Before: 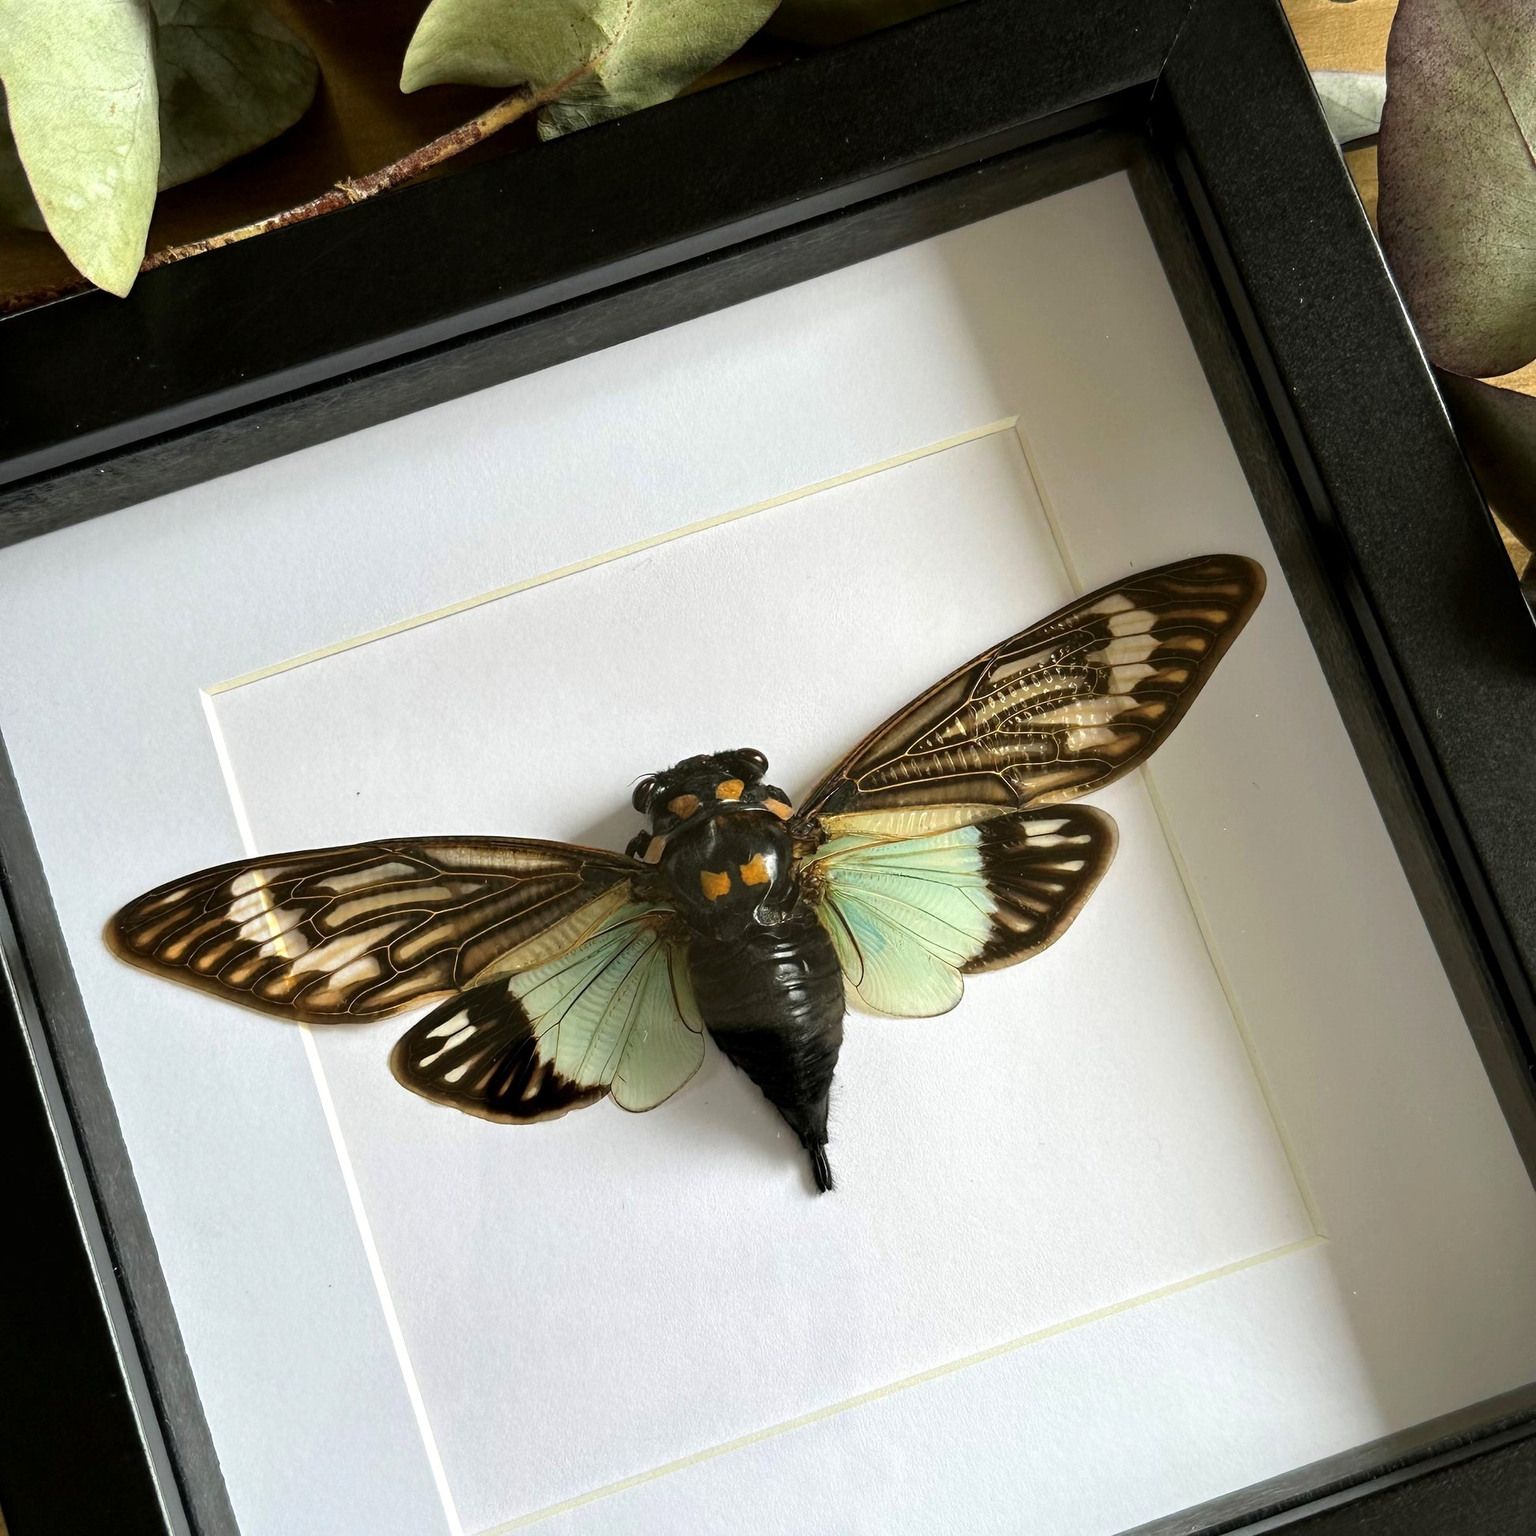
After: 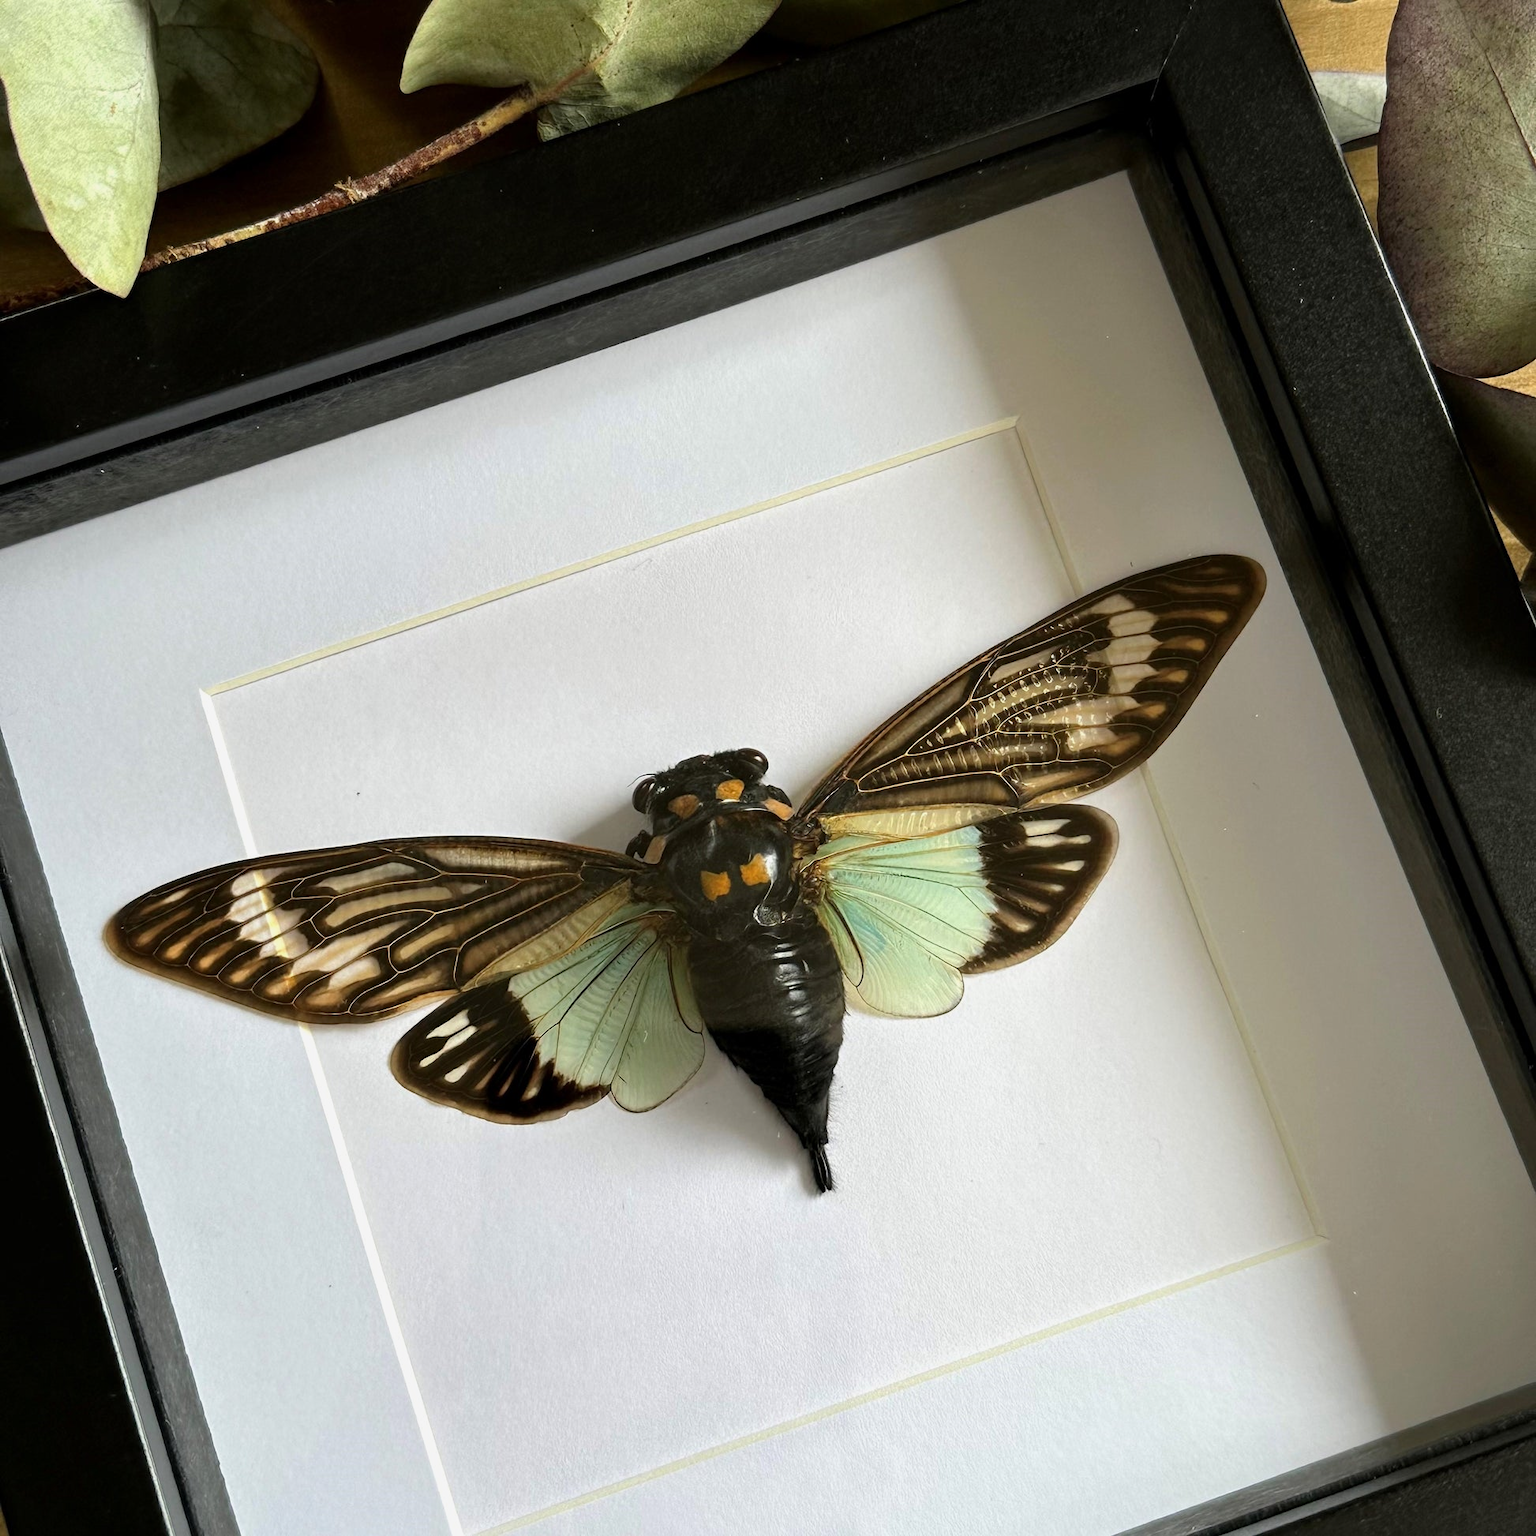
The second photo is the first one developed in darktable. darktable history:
exposure: exposure -0.139 EV, compensate exposure bias true, compensate highlight preservation false
